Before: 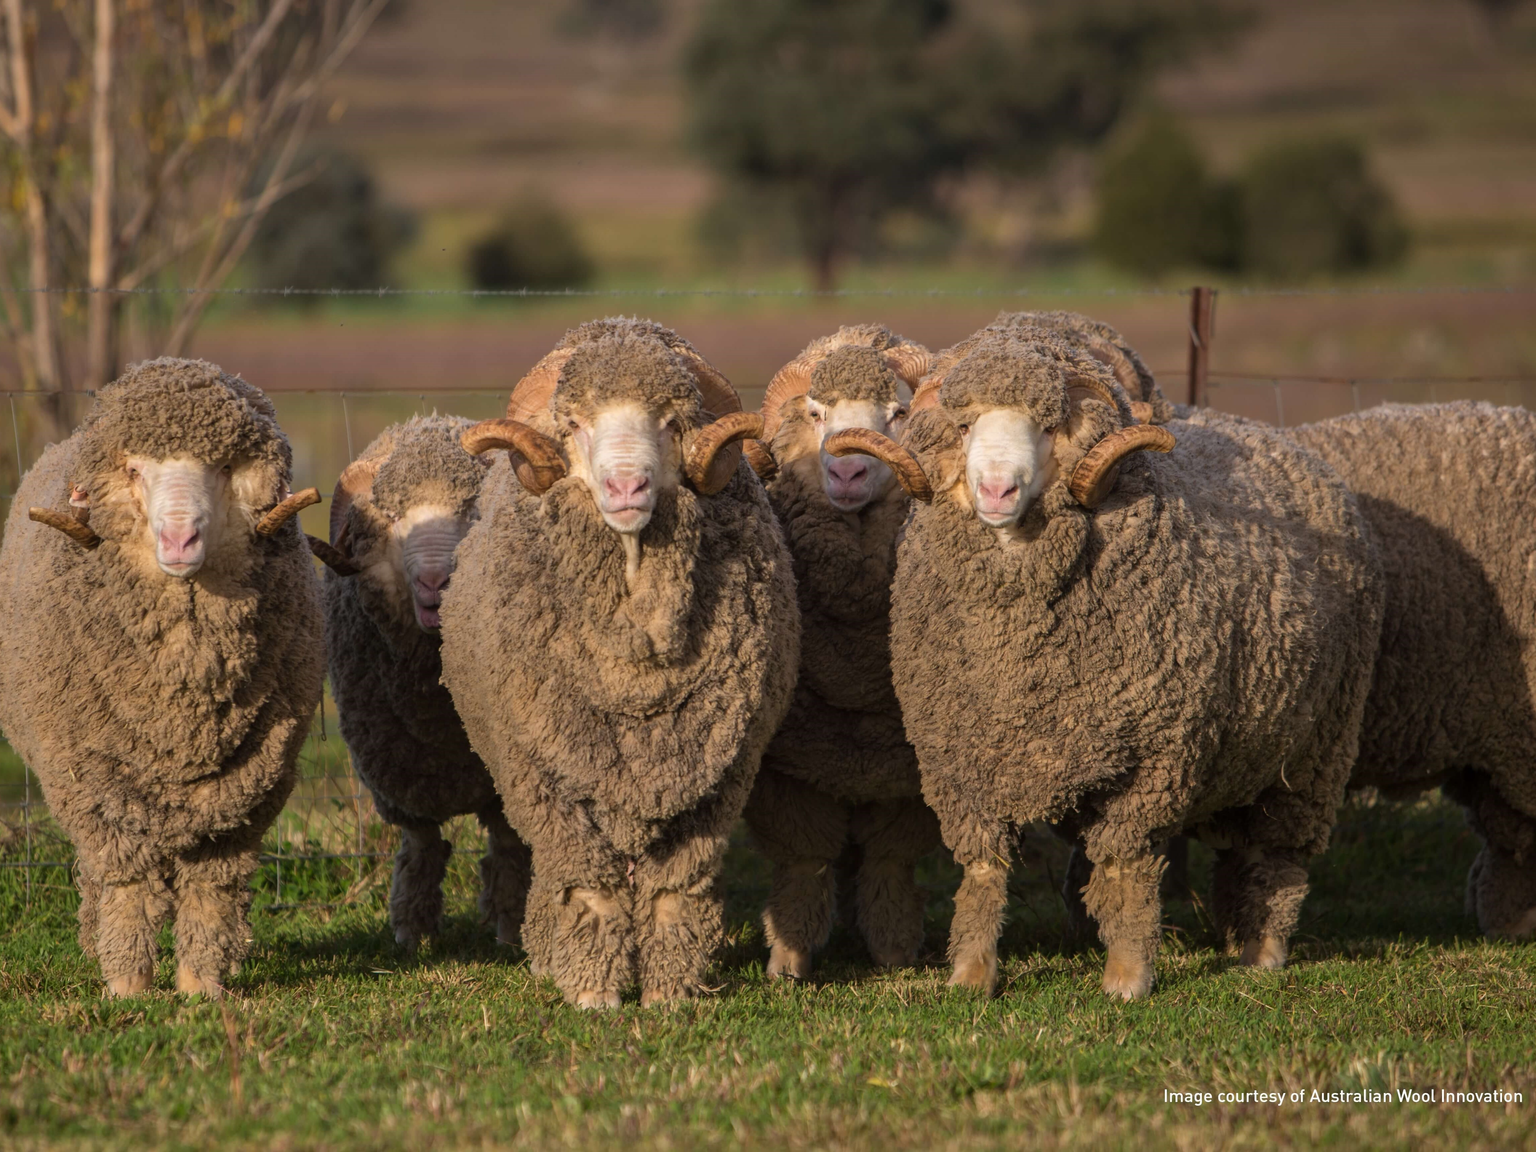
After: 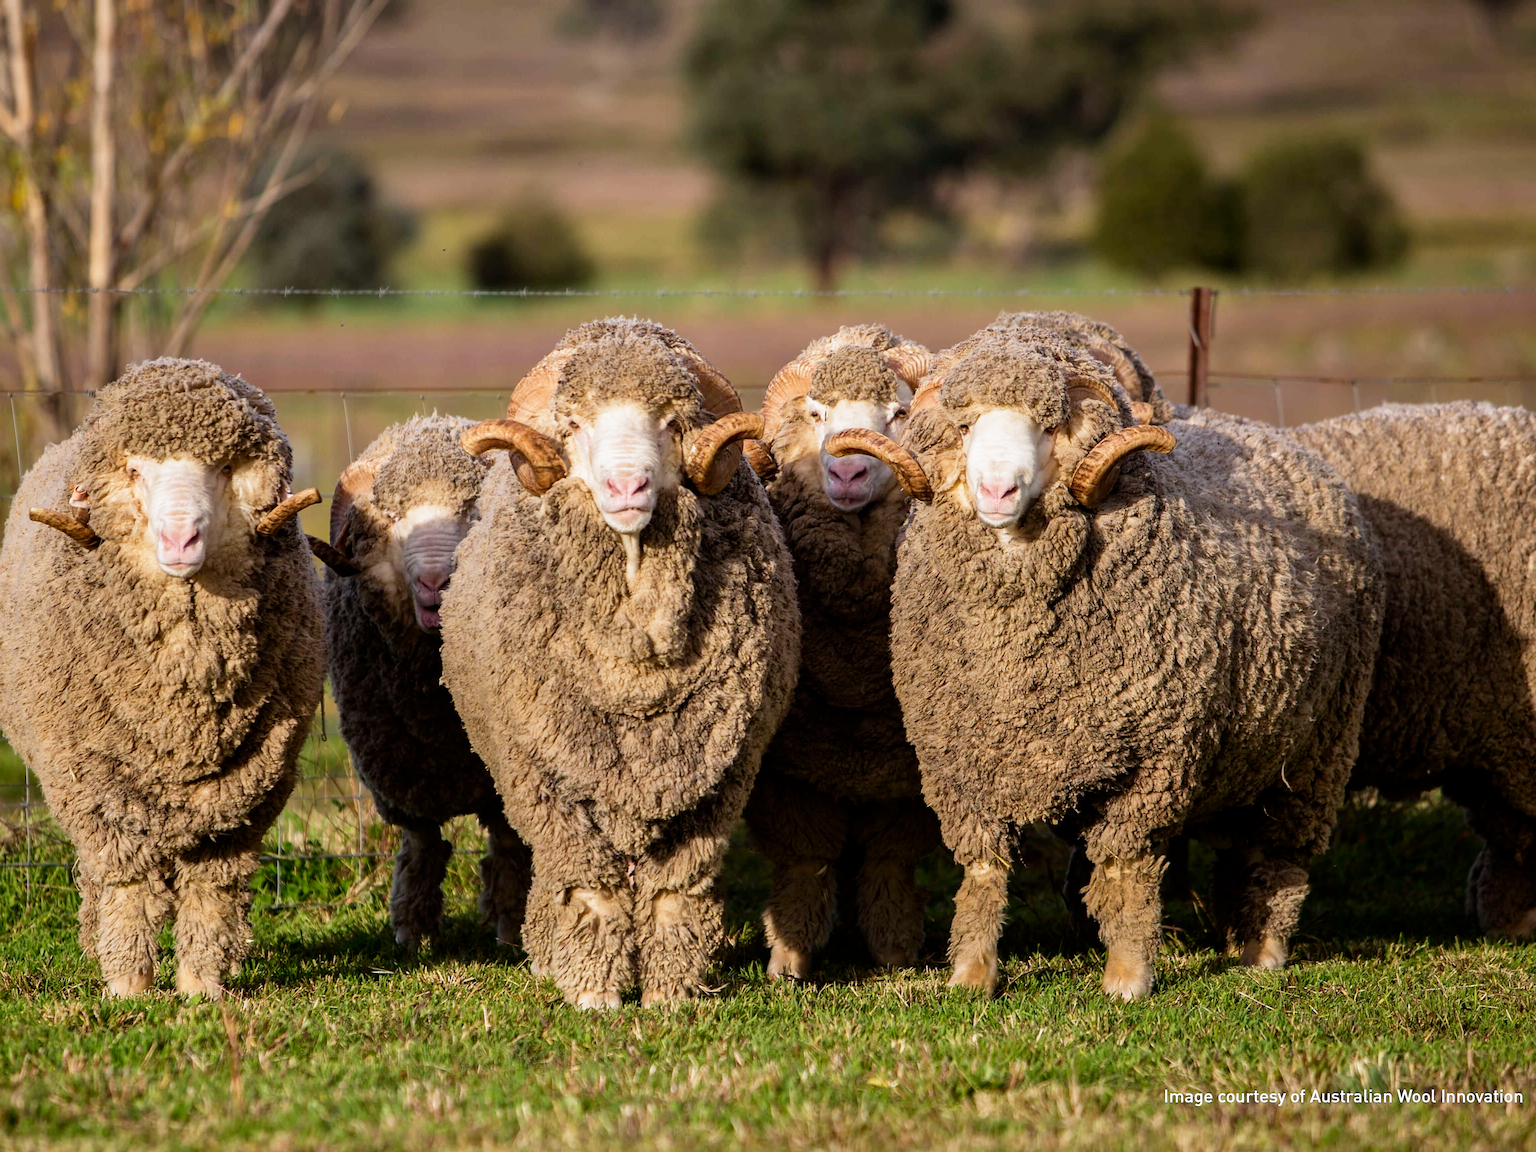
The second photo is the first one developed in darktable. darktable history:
white balance: red 0.983, blue 1.036
sharpen: on, module defaults
filmic rgb: middle gray luminance 12.74%, black relative exposure -10.13 EV, white relative exposure 3.47 EV, threshold 6 EV, target black luminance 0%, hardness 5.74, latitude 44.69%, contrast 1.221, highlights saturation mix 5%, shadows ↔ highlights balance 26.78%, add noise in highlights 0, preserve chrominance no, color science v3 (2019), use custom middle-gray values true, iterations of high-quality reconstruction 0, contrast in highlights soft, enable highlight reconstruction true
contrast brightness saturation: contrast 0.1, brightness 0.02, saturation 0.02
